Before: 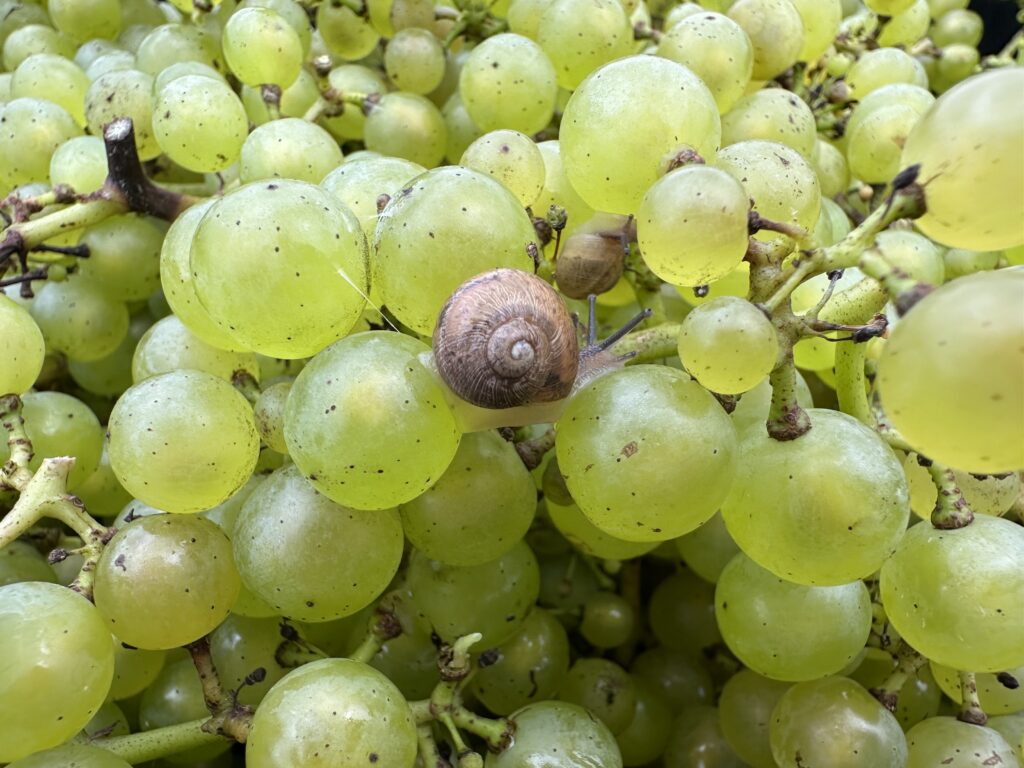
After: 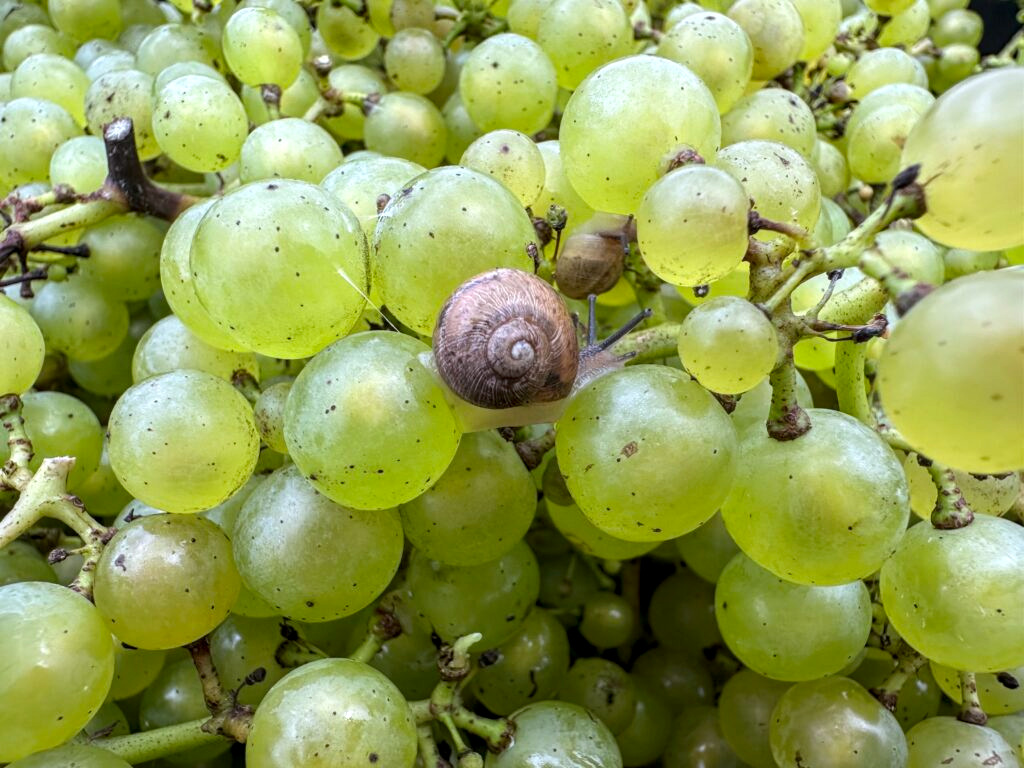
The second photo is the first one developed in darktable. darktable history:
color calibration: illuminant as shot in camera, x 0.358, y 0.373, temperature 4628.91 K
local contrast: detail 130%
